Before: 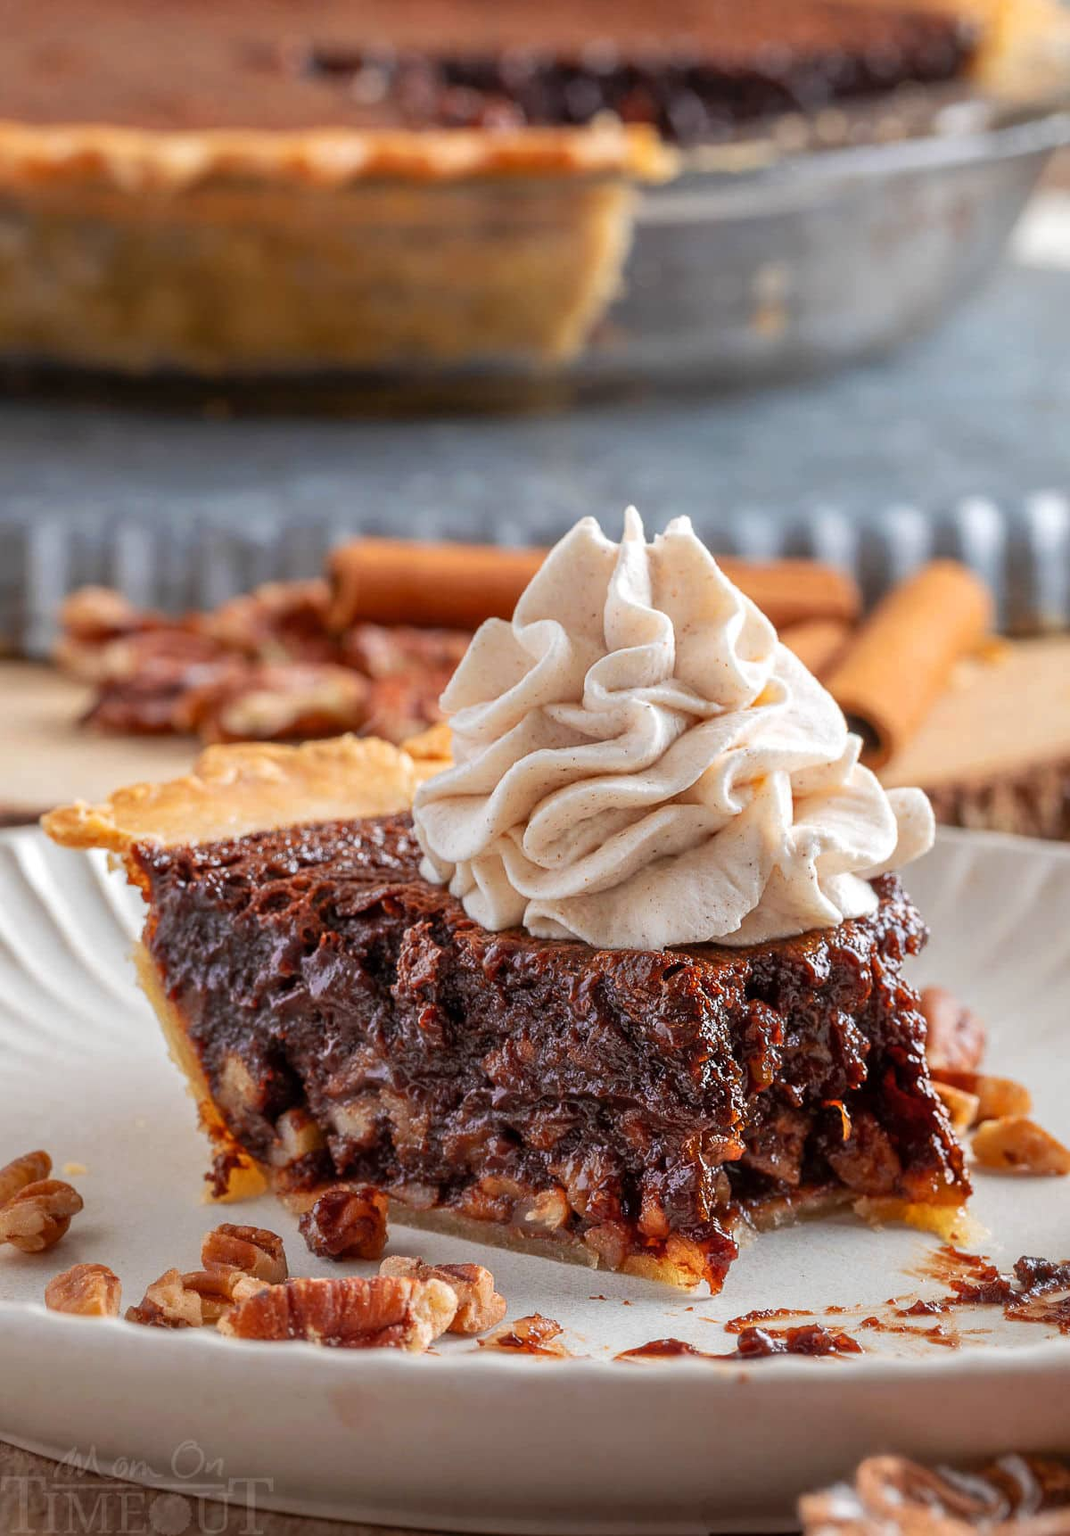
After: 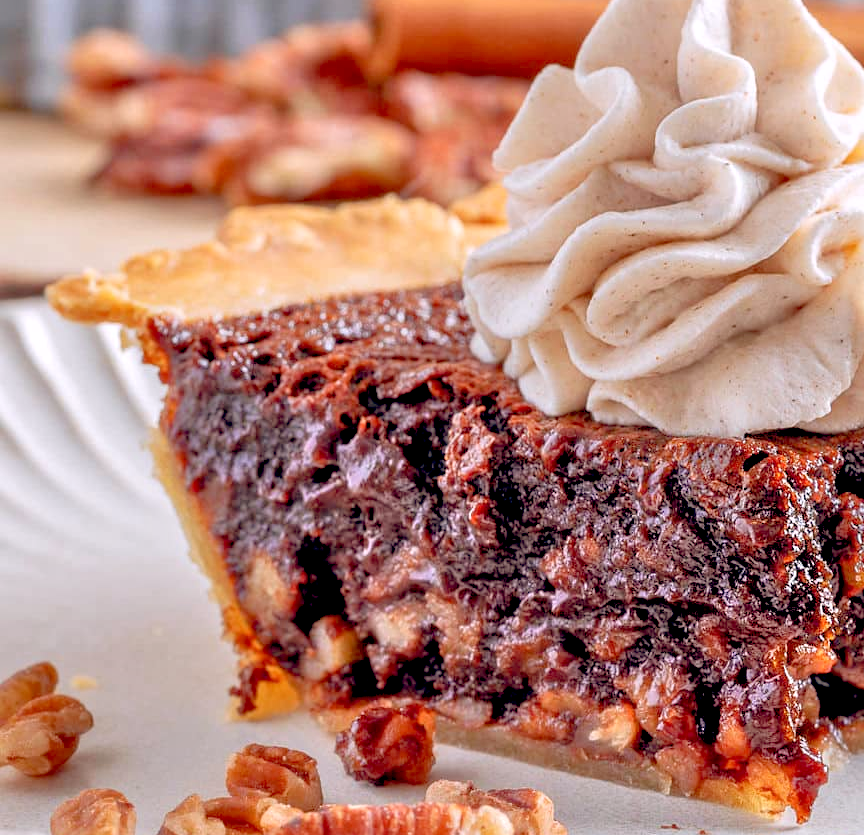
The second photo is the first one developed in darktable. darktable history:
color balance: lift [0.975, 0.993, 1, 1.015], gamma [1.1, 1, 1, 0.945], gain [1, 1.04, 1, 0.95]
color calibration: illuminant as shot in camera, x 0.358, y 0.373, temperature 4628.91 K
white balance: emerald 1
tone equalizer: -7 EV 0.15 EV, -6 EV 0.6 EV, -5 EV 1.15 EV, -4 EV 1.33 EV, -3 EV 1.15 EV, -2 EV 0.6 EV, -1 EV 0.15 EV, mask exposure compensation -0.5 EV
crop: top 36.498%, right 27.964%, bottom 14.995%
